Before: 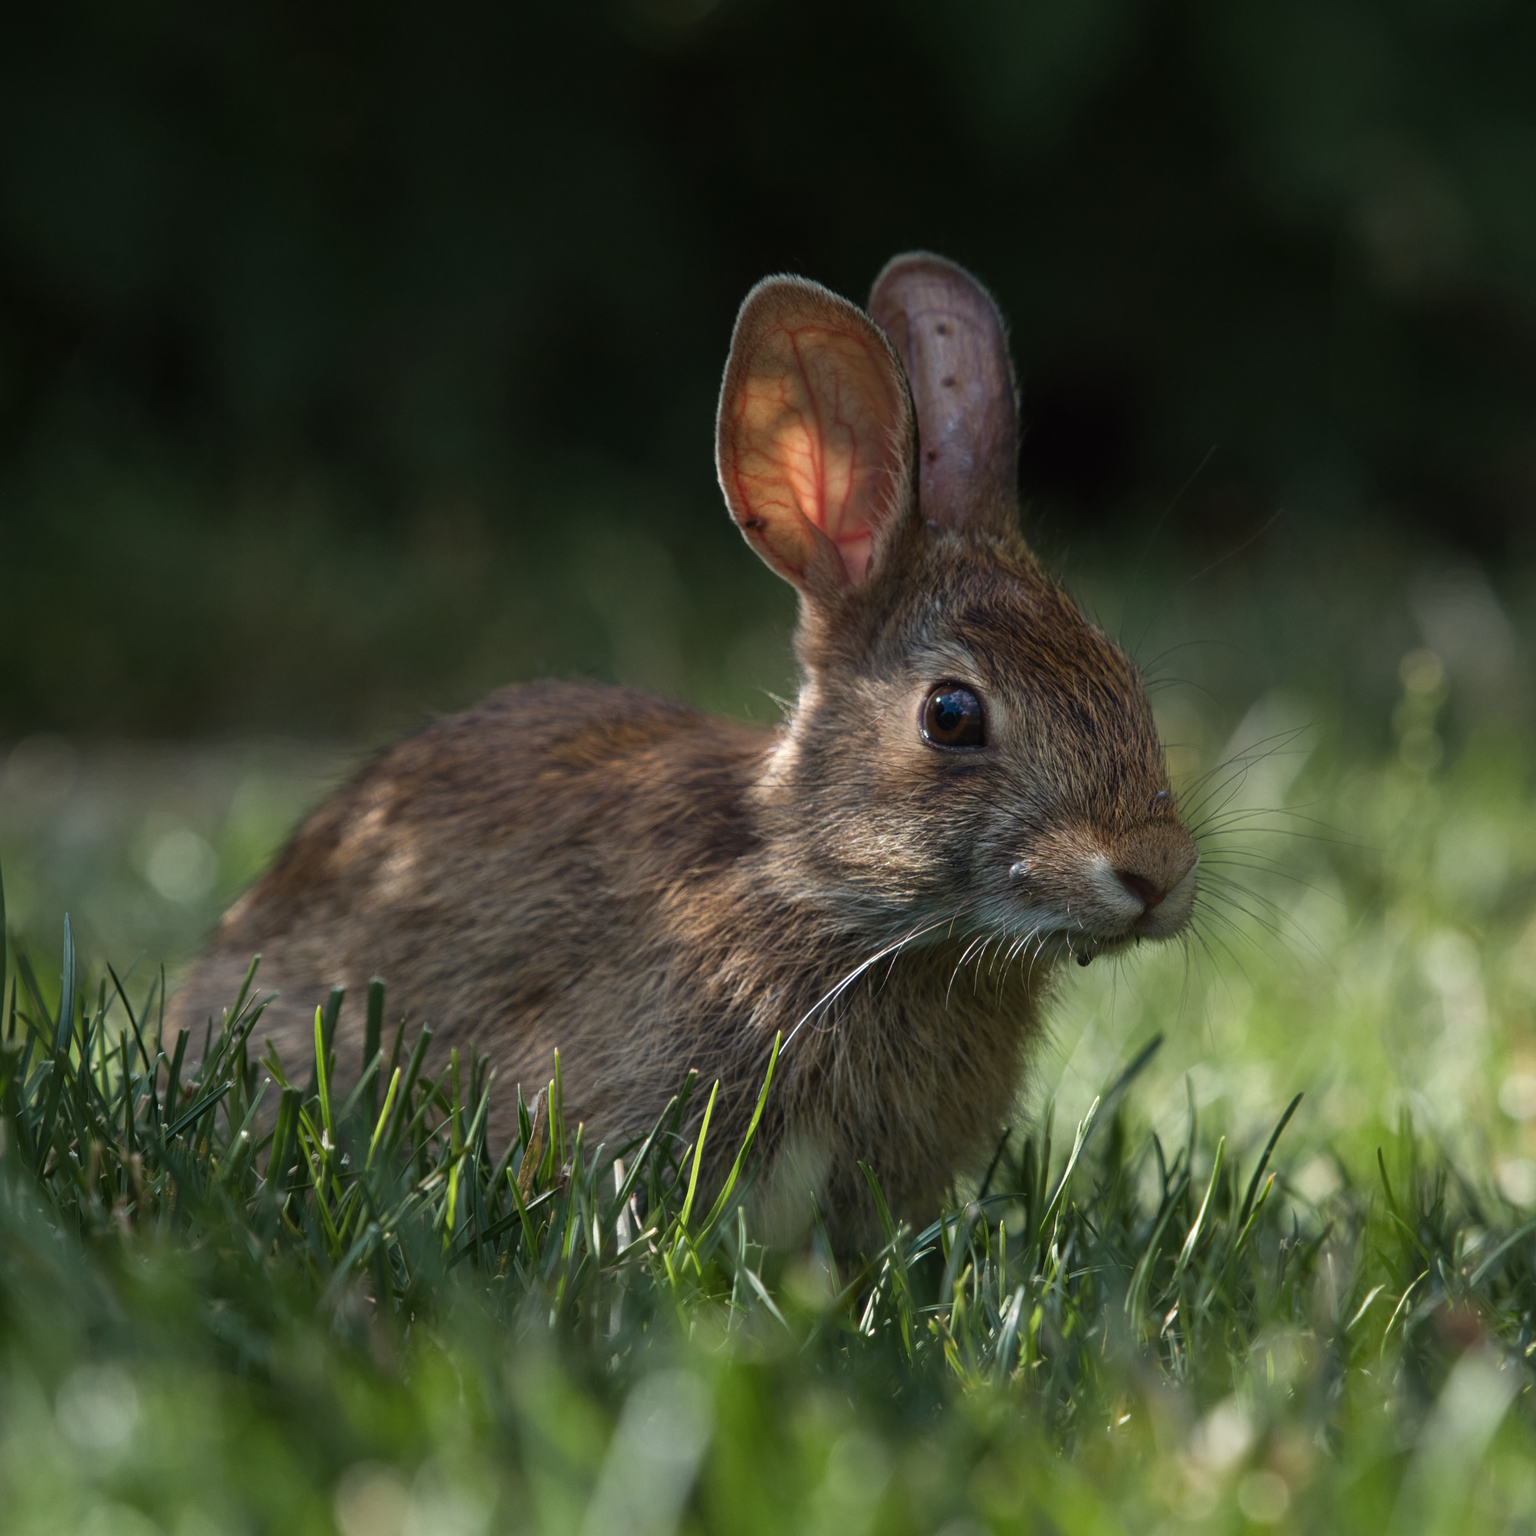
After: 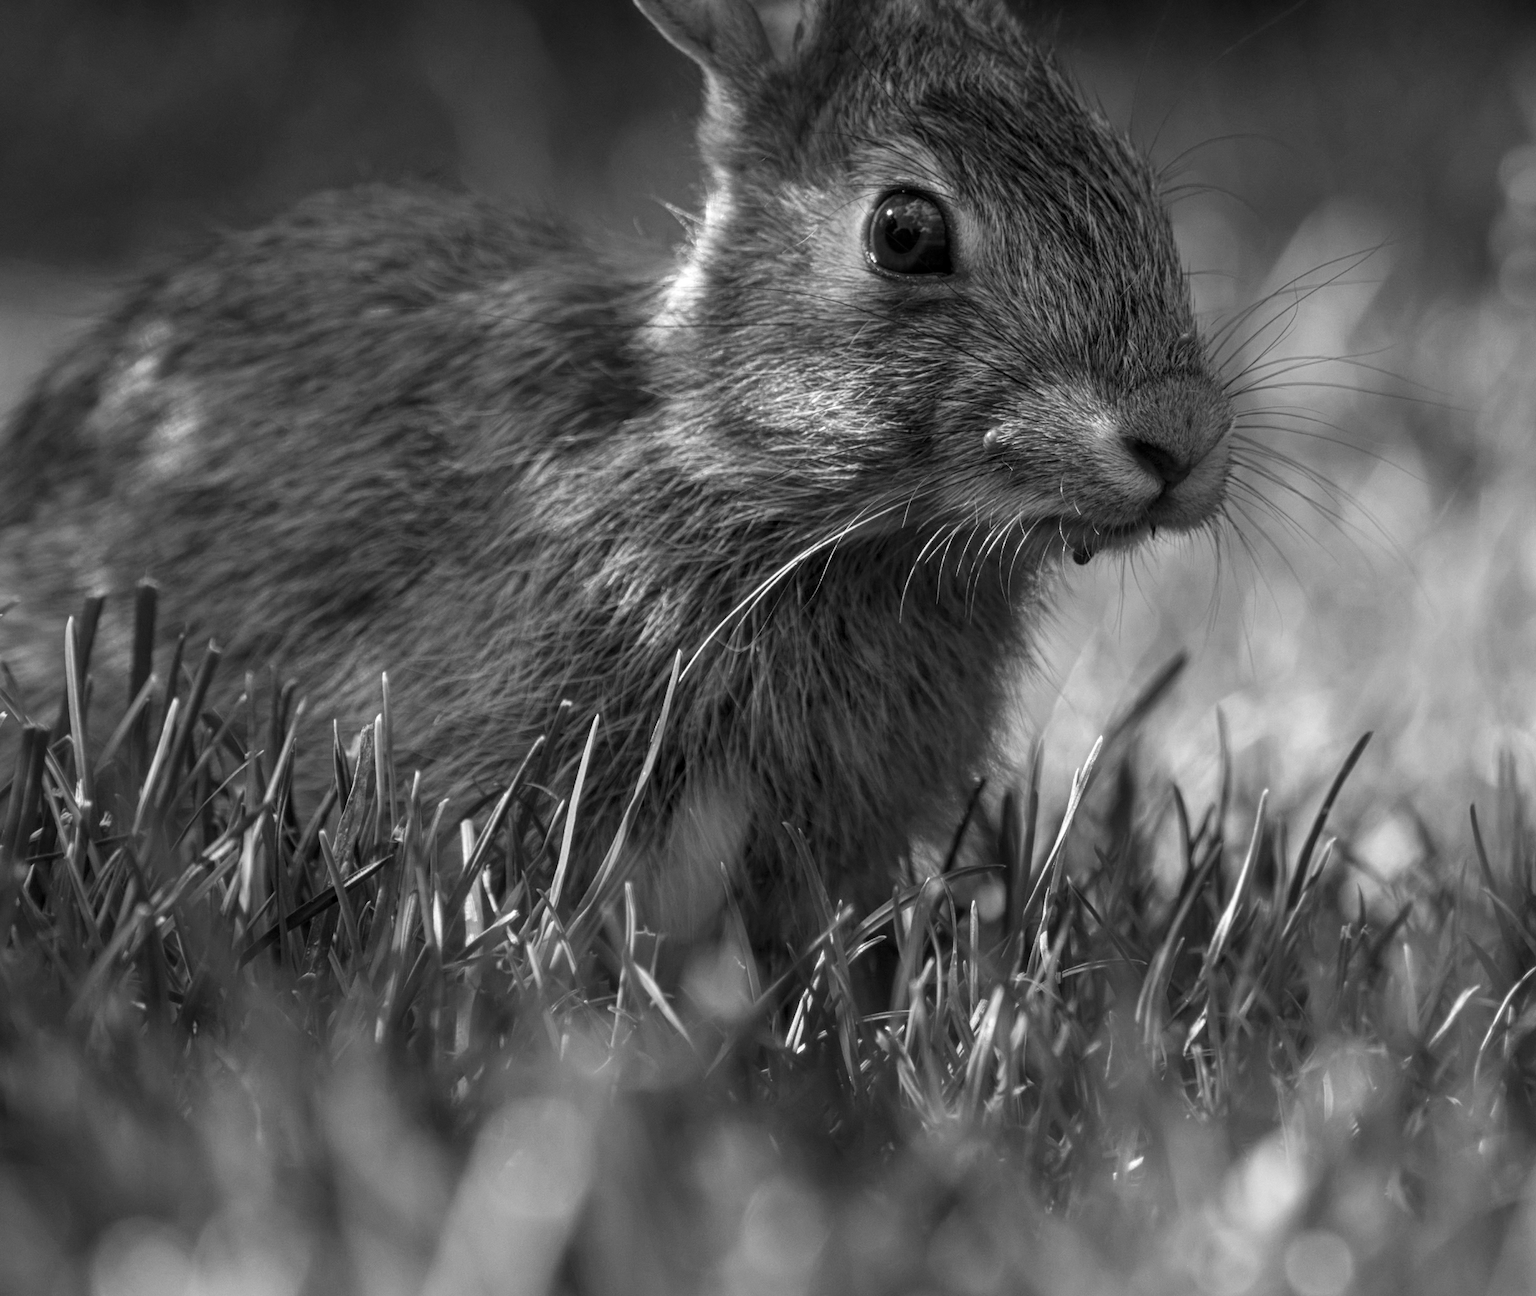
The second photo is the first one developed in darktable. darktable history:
monochrome: on, module defaults
crop and rotate: left 17.299%, top 35.115%, right 7.015%, bottom 1.024%
local contrast: detail 130%
velvia: on, module defaults
